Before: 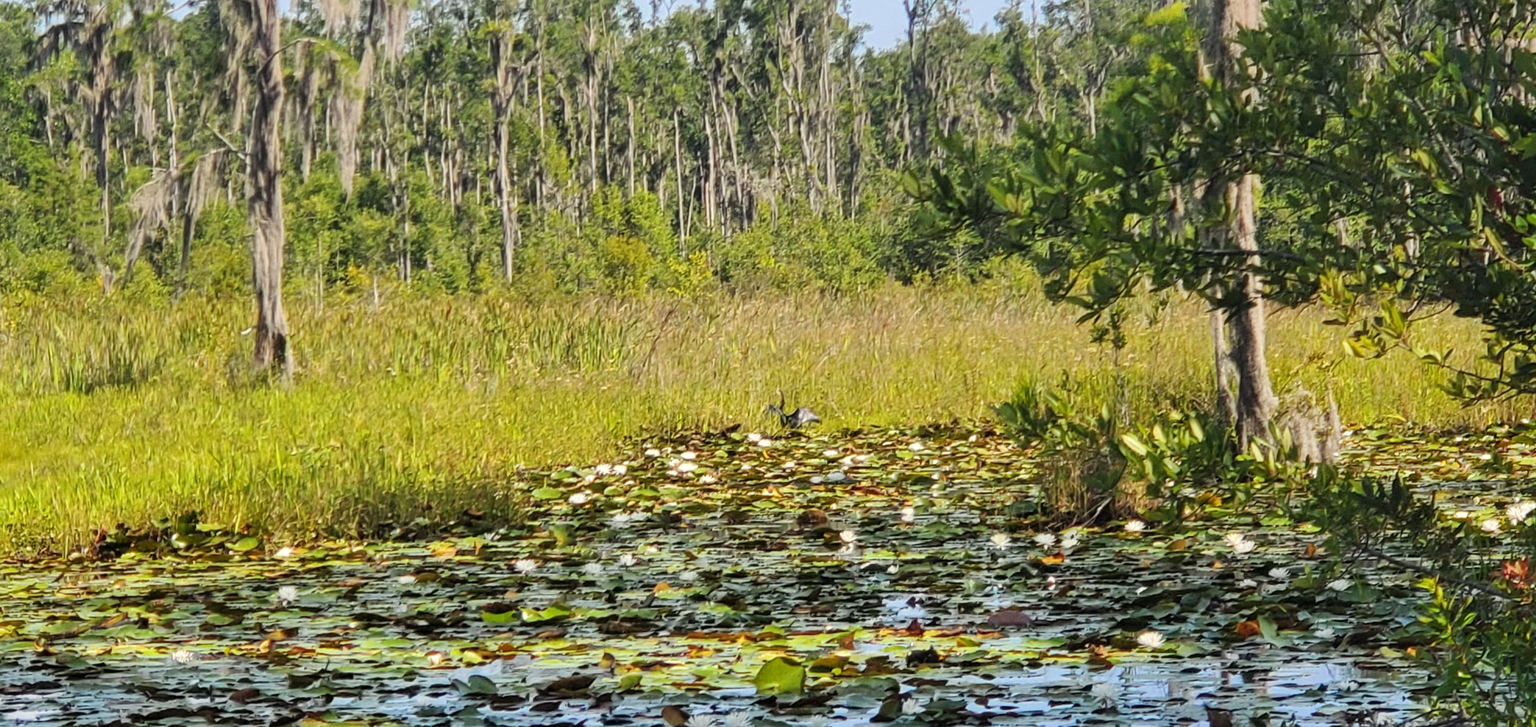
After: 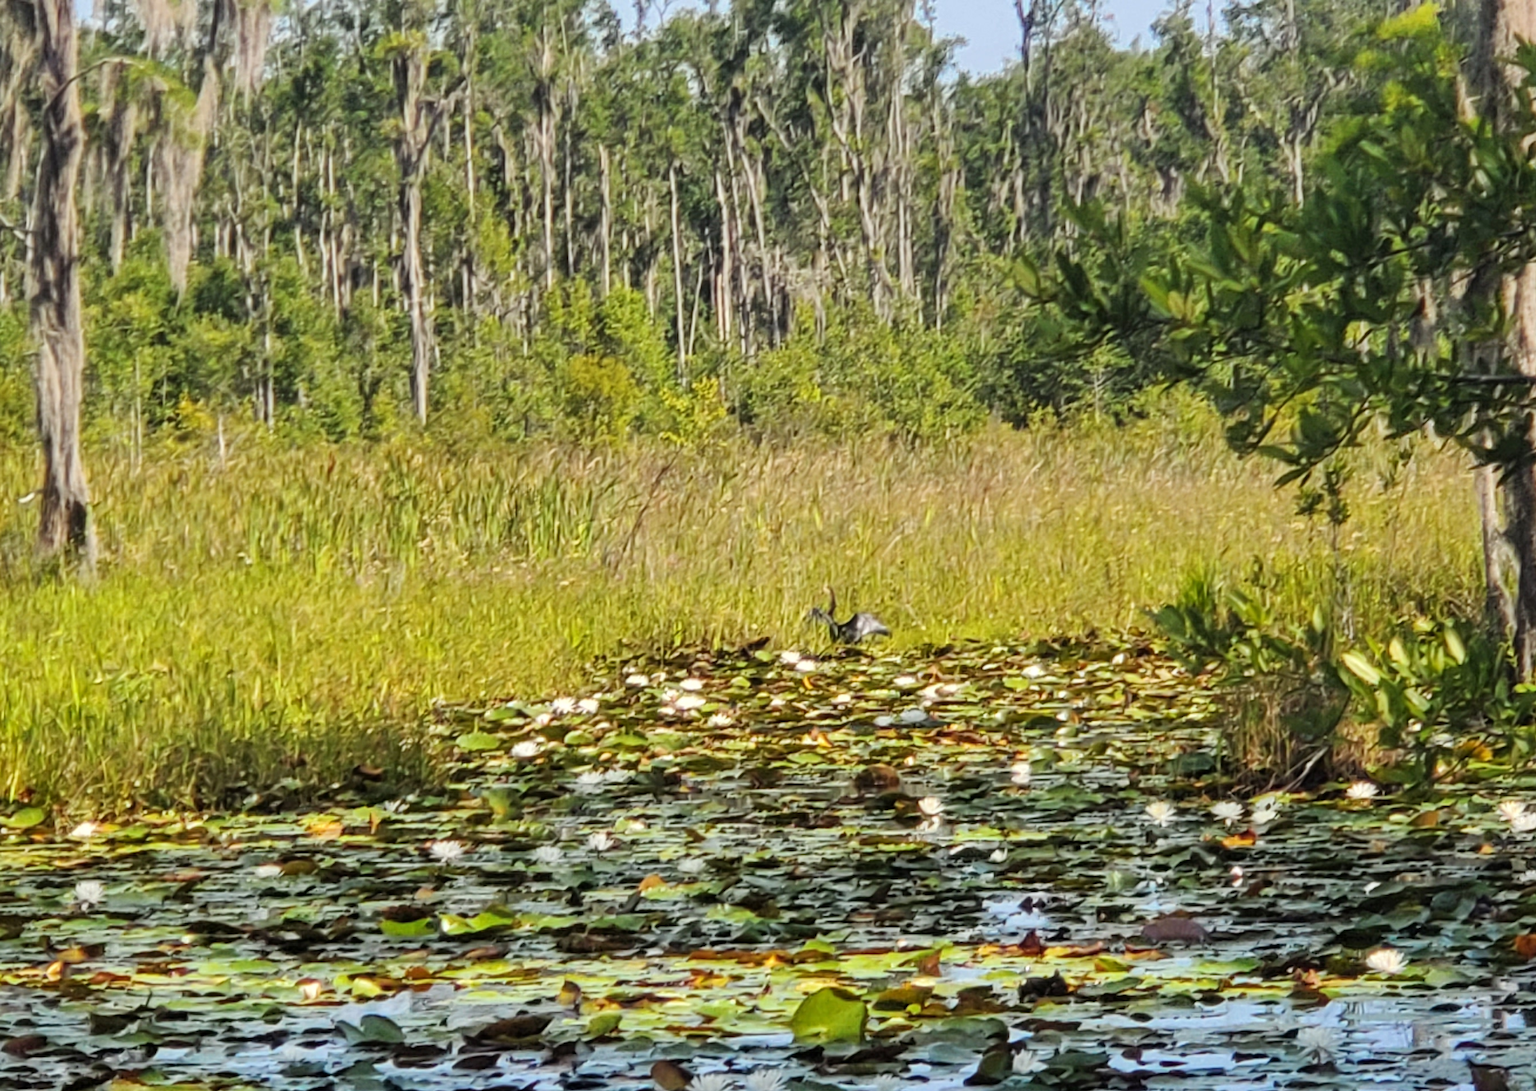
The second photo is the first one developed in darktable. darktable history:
crop and rotate: left 14.885%, right 18.557%
